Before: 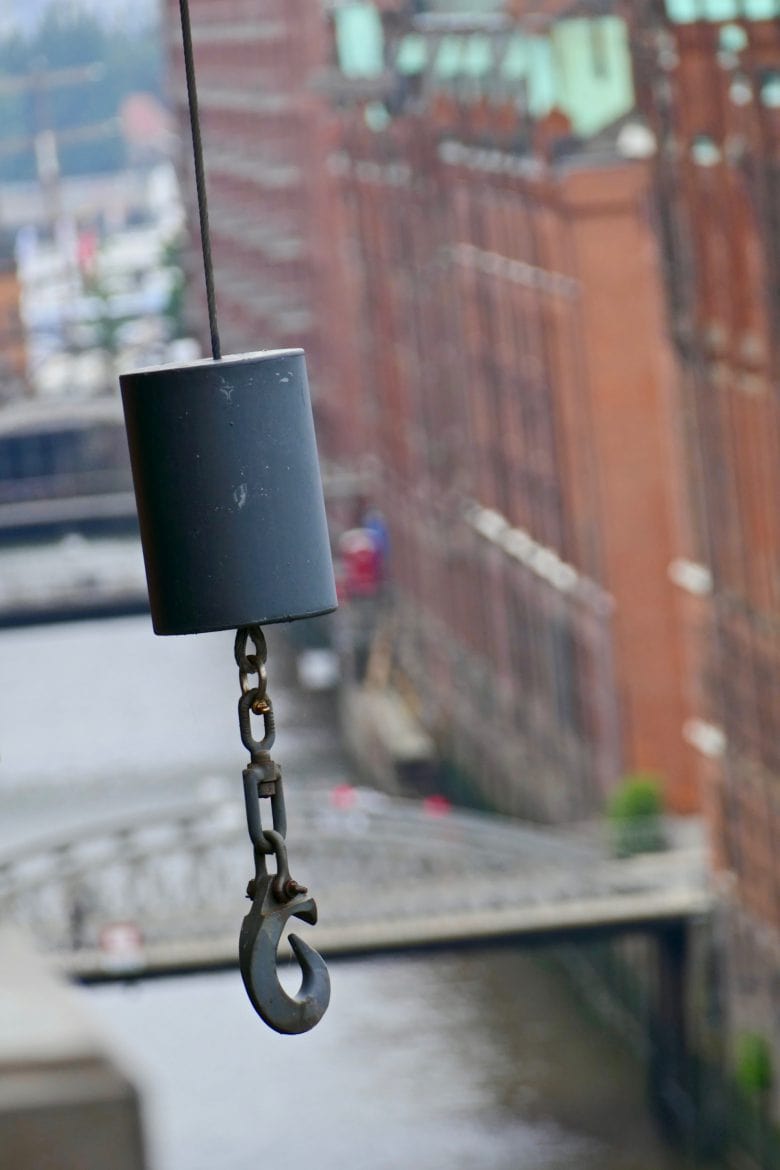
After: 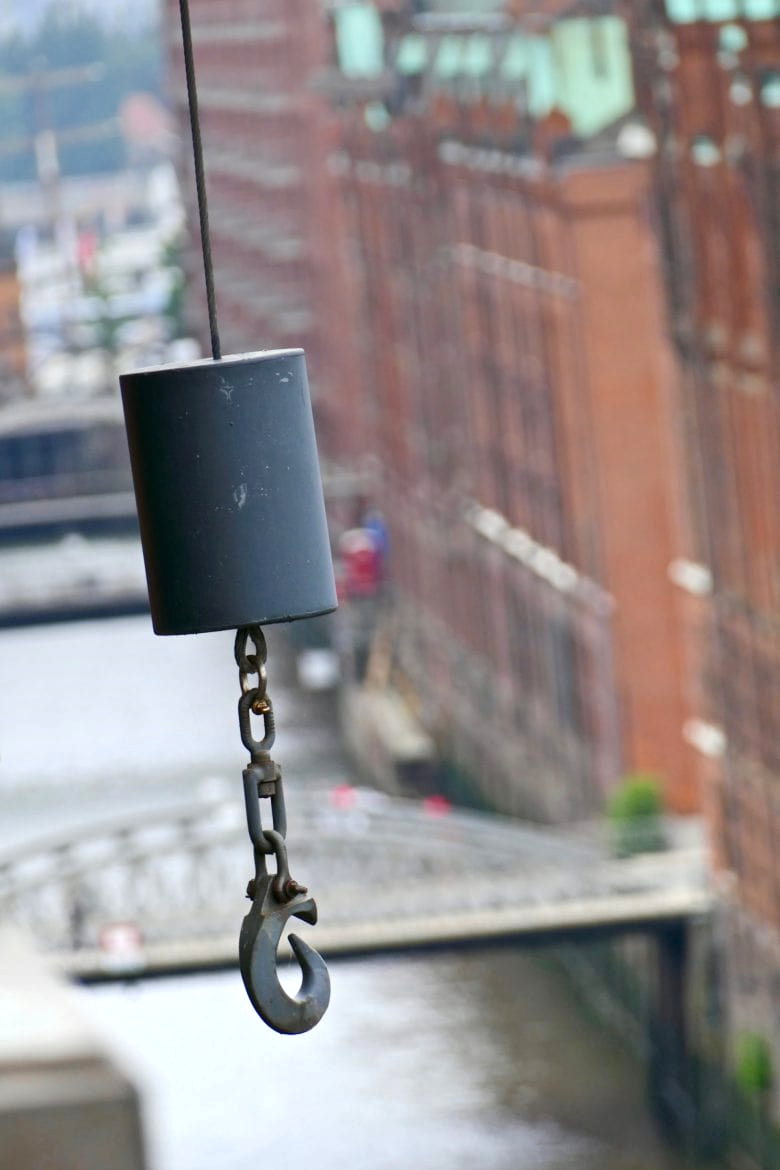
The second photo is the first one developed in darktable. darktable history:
contrast brightness saturation: saturation -0.05
exposure: black level correction 0, exposure 0.68 EV, compensate exposure bias true, compensate highlight preservation false
graduated density: rotation -0.352°, offset 57.64
